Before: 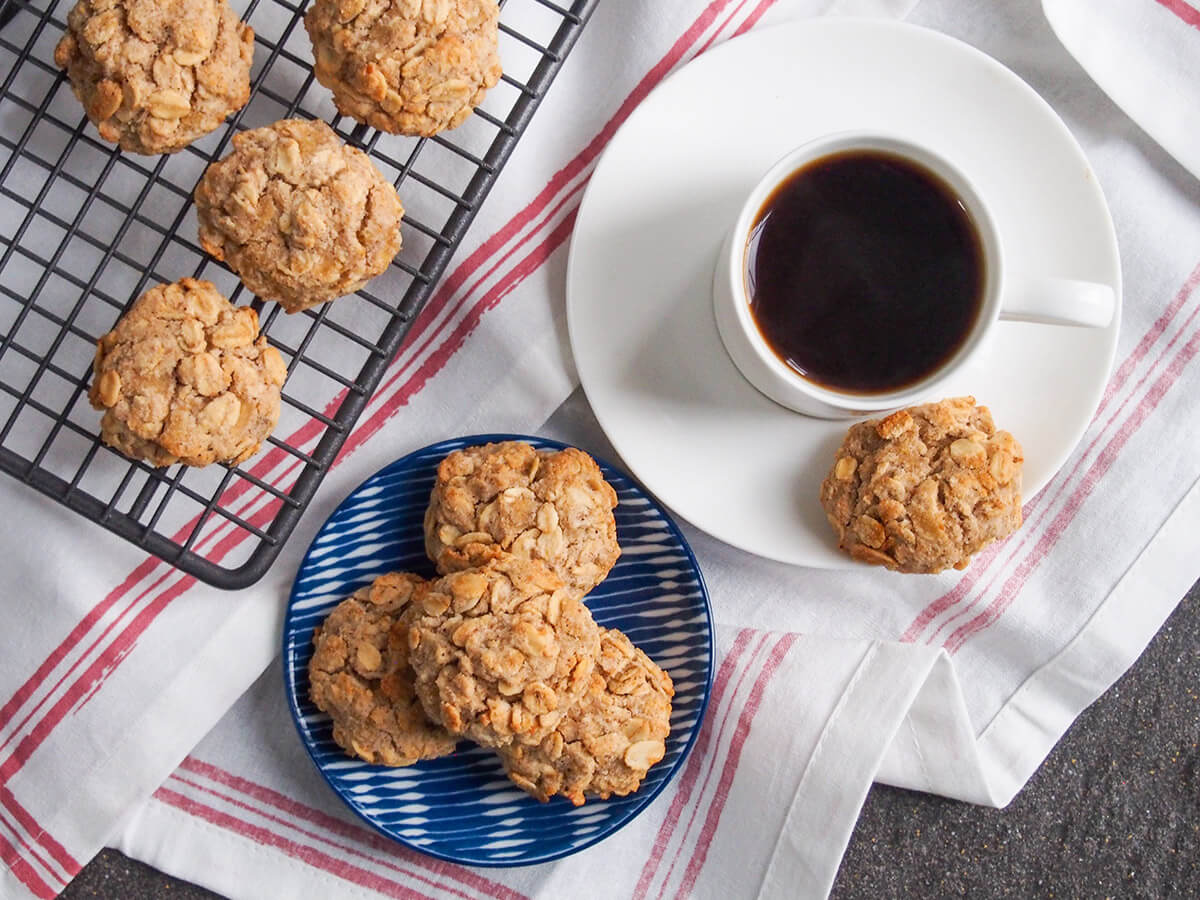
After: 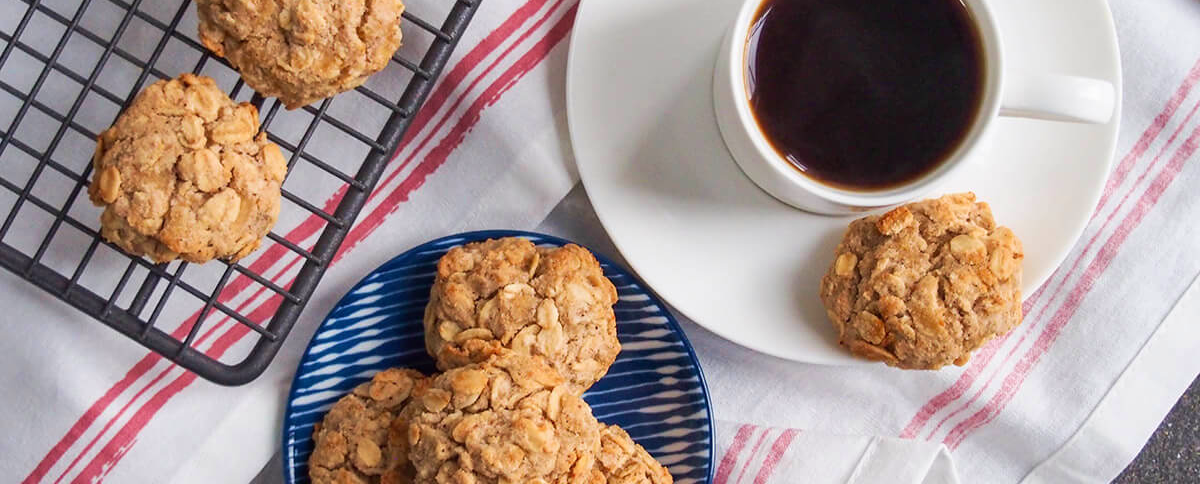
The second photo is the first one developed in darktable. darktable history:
velvia: on, module defaults
crop and rotate: top 22.667%, bottom 23.555%
